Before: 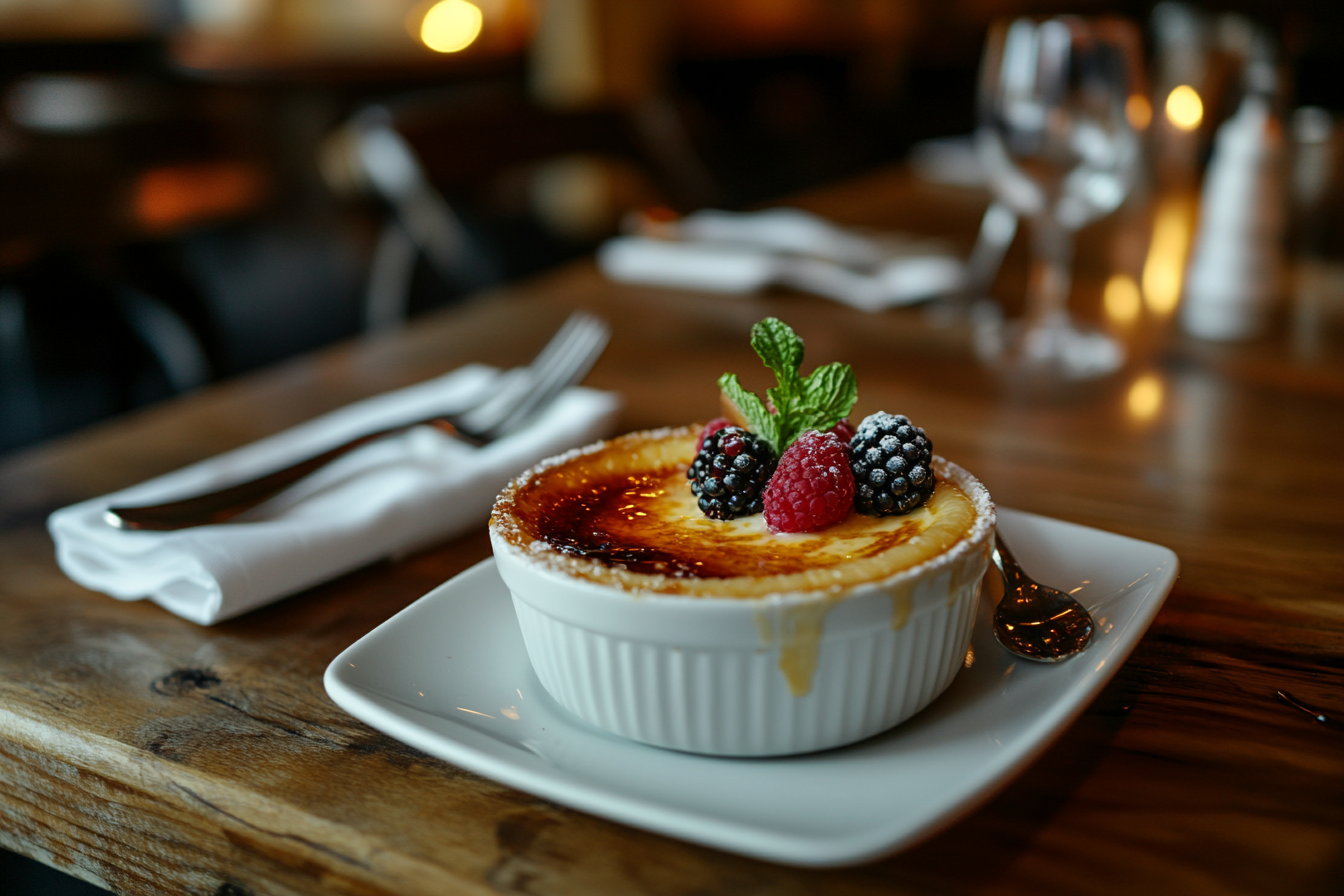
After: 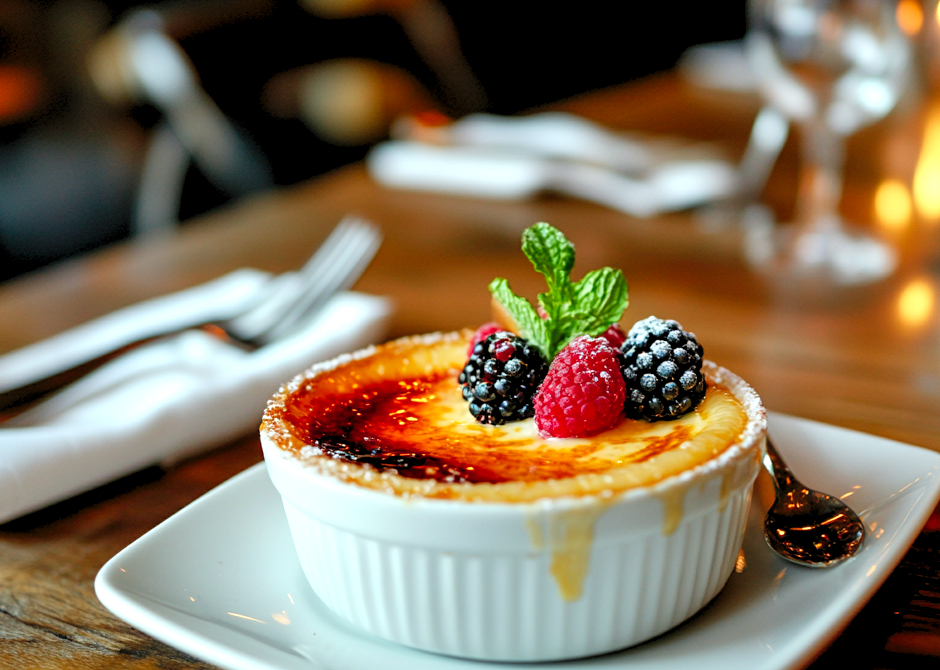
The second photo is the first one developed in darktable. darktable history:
crop and rotate: left 17.046%, top 10.659%, right 12.989%, bottom 14.553%
levels: levels [0.036, 0.364, 0.827]
